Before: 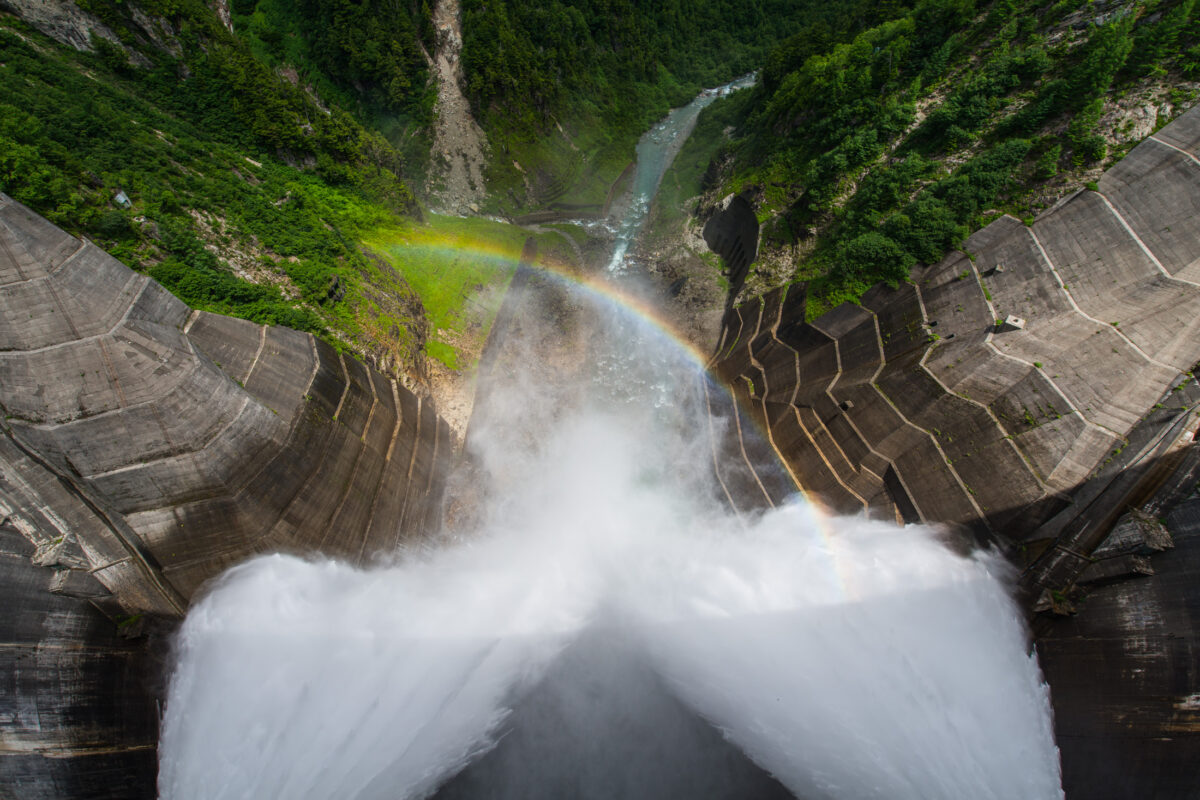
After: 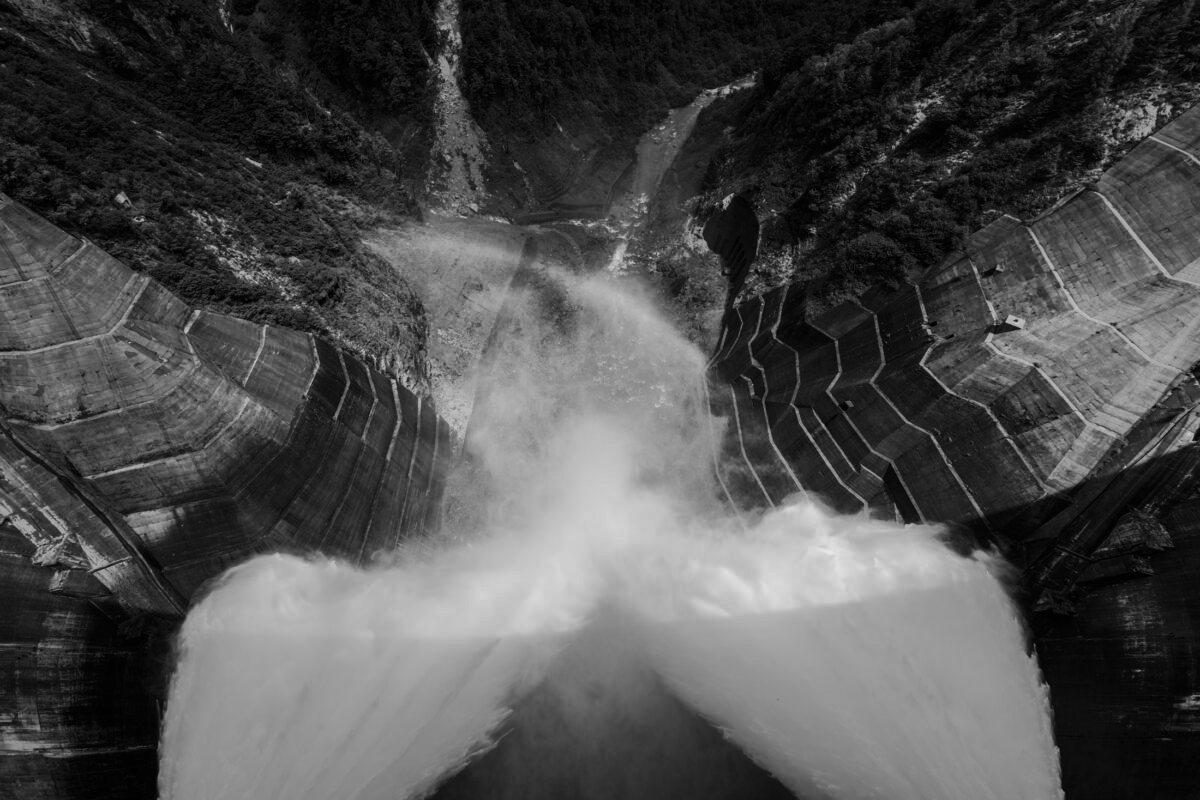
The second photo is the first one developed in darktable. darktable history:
shadows and highlights: shadows -19.91, highlights -73.15
contrast brightness saturation: contrast 0.19, brightness -0.11, saturation 0.21
monochrome: on, module defaults
